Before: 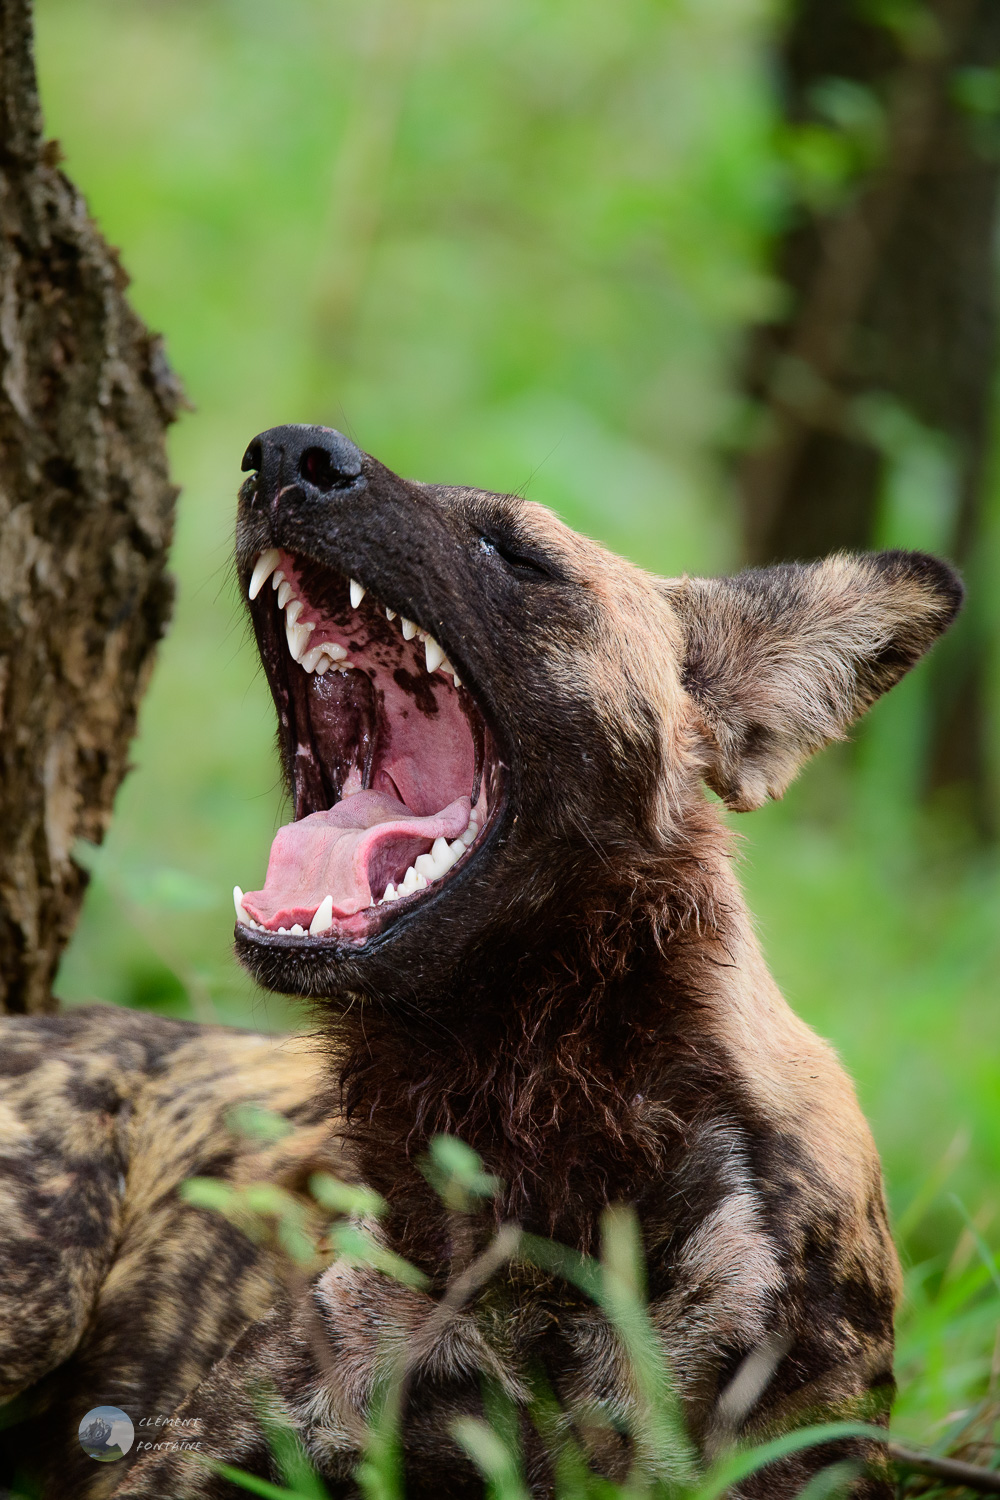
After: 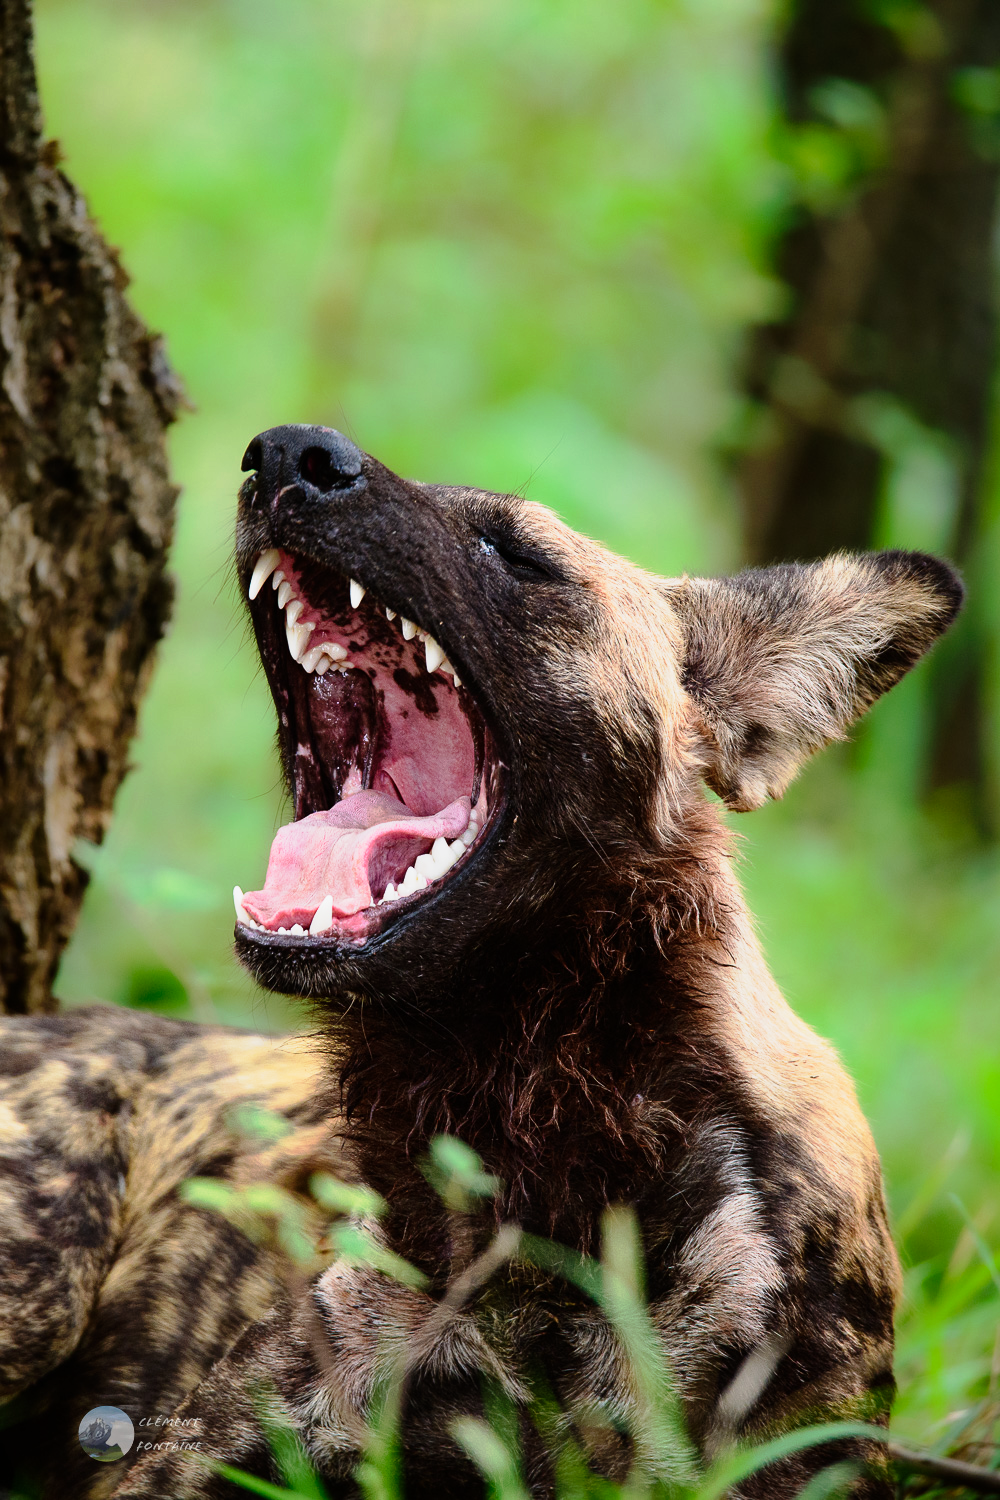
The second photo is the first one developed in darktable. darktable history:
tone curve: curves: ch0 [(0, 0) (0.105, 0.068) (0.195, 0.162) (0.283, 0.283) (0.384, 0.404) (0.485, 0.531) (0.638, 0.681) (0.795, 0.879) (1, 0.977)]; ch1 [(0, 0) (0.161, 0.092) (0.35, 0.33) (0.379, 0.401) (0.456, 0.469) (0.498, 0.503) (0.531, 0.537) (0.596, 0.621) (0.635, 0.671) (1, 1)]; ch2 [(0, 0) (0.371, 0.362) (0.437, 0.437) (0.483, 0.484) (0.53, 0.515) (0.56, 0.58) (0.622, 0.606) (1, 1)], preserve colors none
